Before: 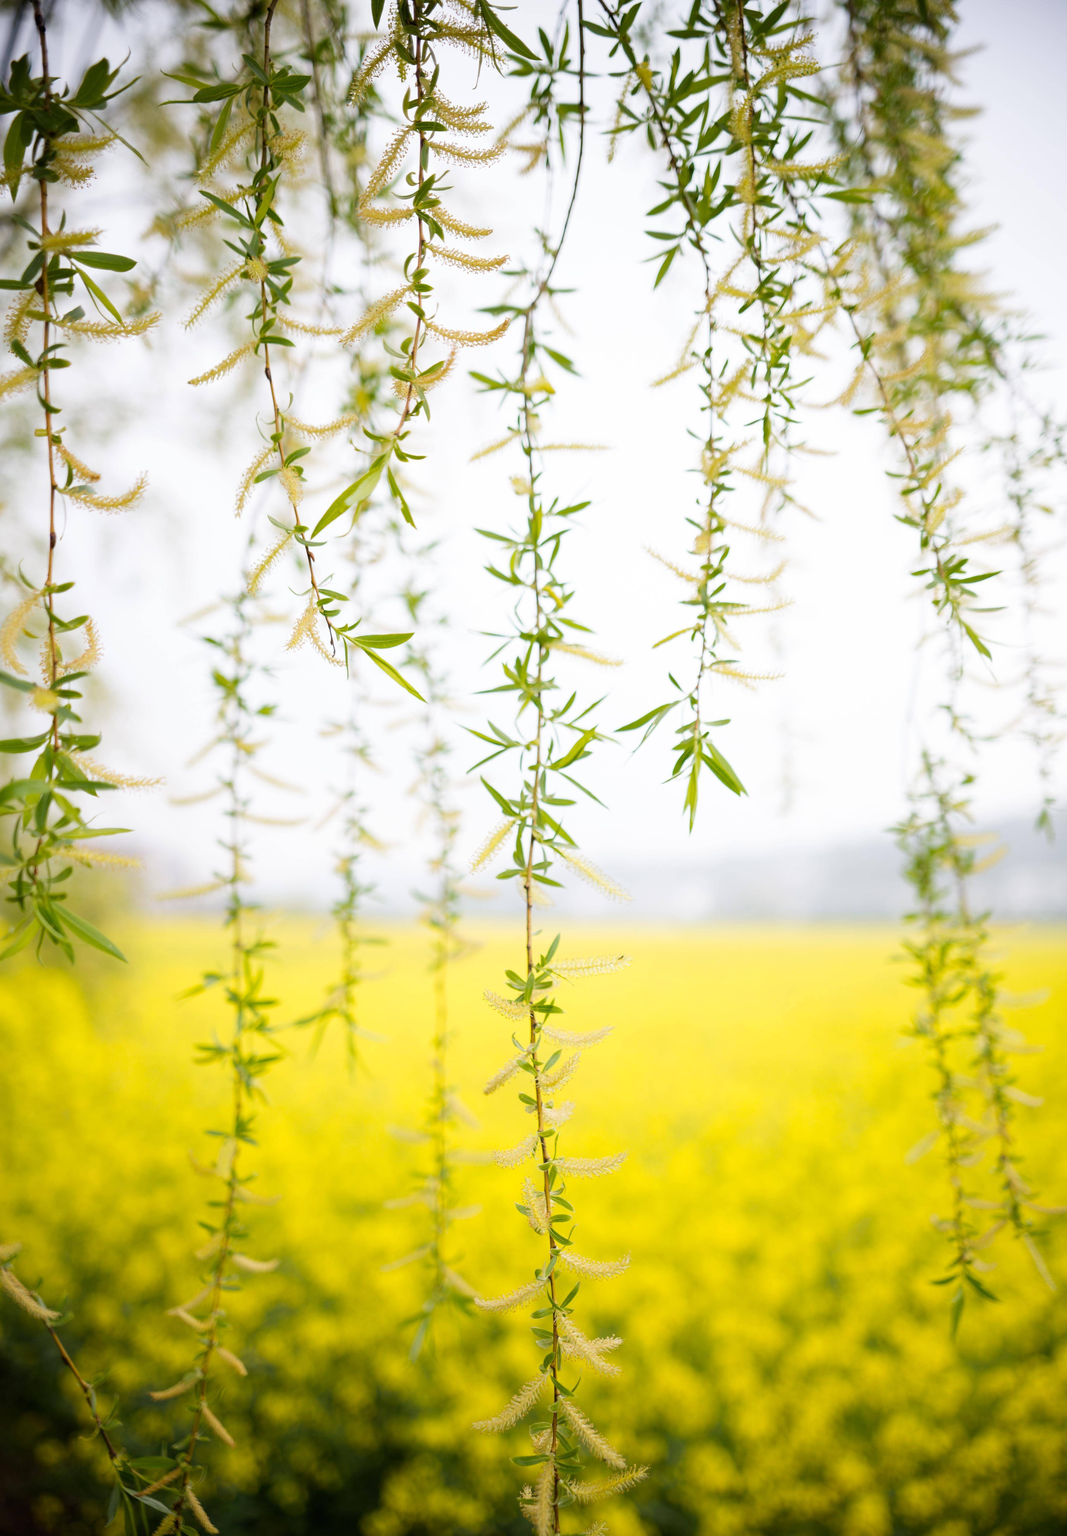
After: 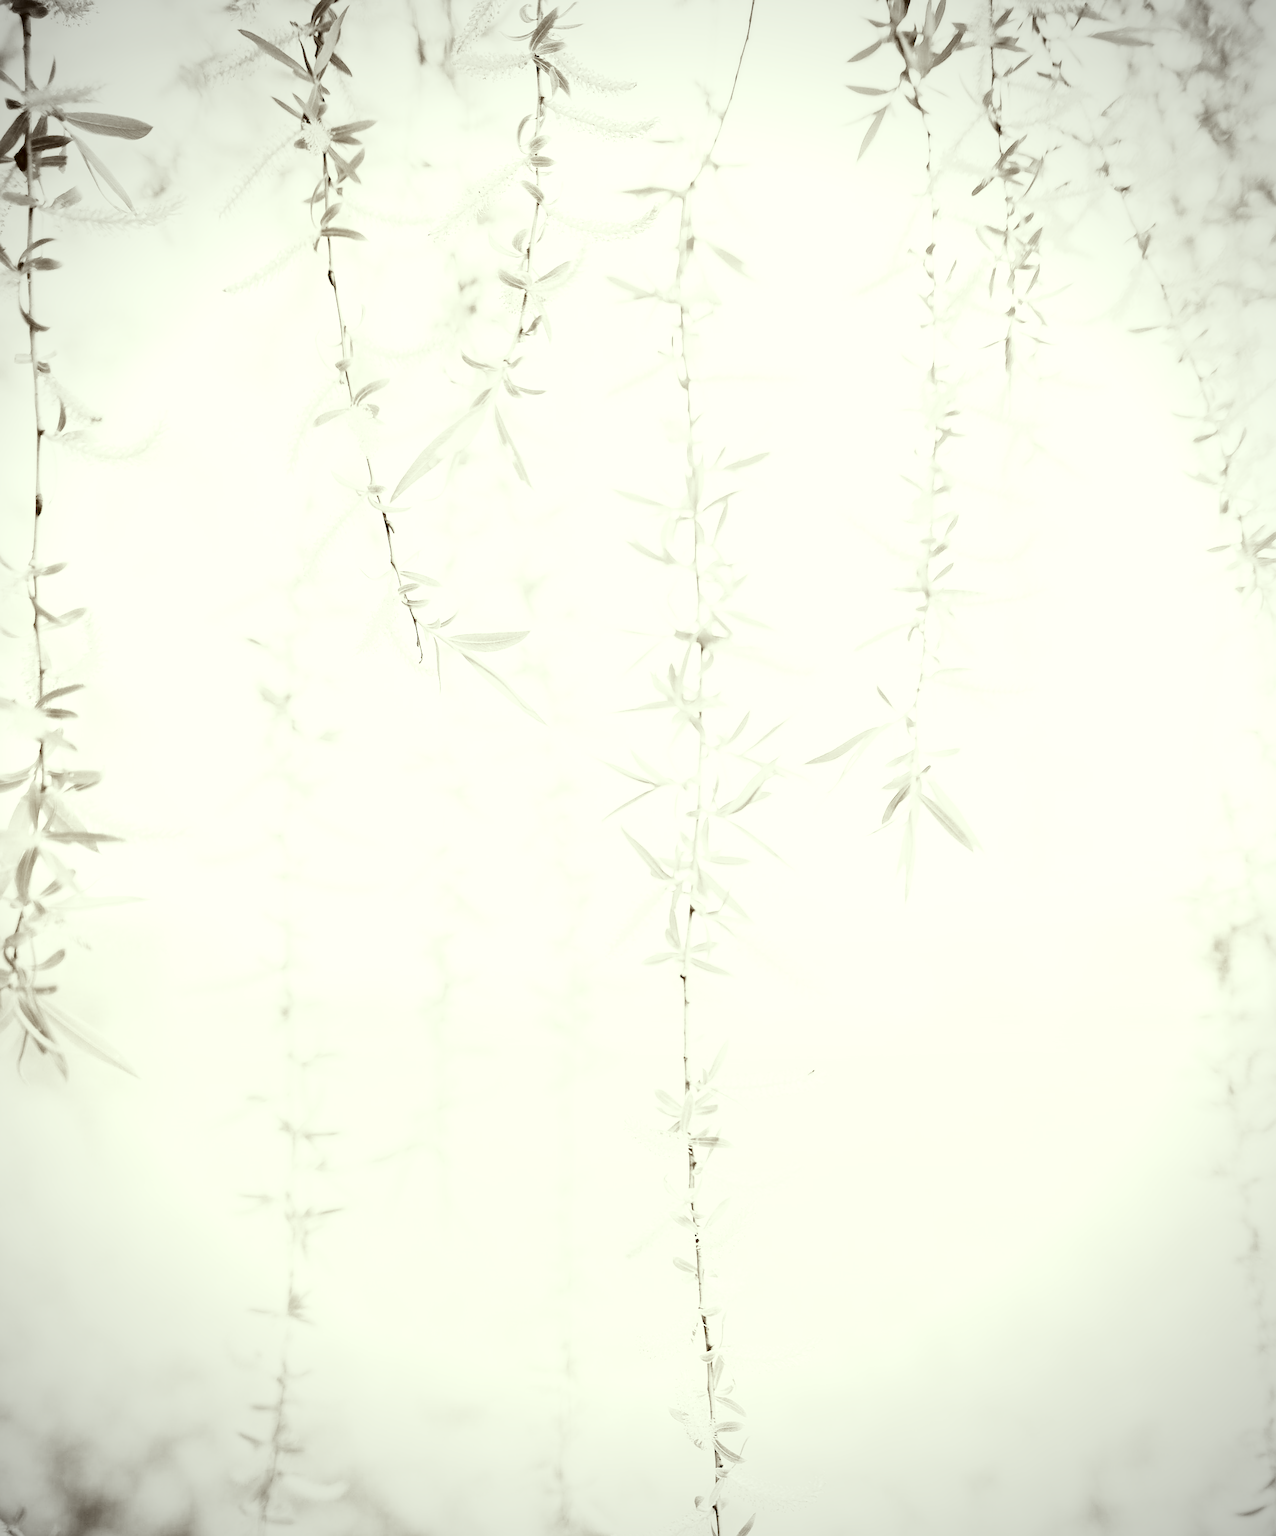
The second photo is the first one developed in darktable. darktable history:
crop and rotate: left 2.285%, top 11.028%, right 9.68%, bottom 15.423%
base curve: curves: ch0 [(0, 0) (0.036, 0.037) (0.121, 0.228) (0.46, 0.76) (0.859, 0.983) (1, 1)], preserve colors none
contrast brightness saturation: contrast 0.222
color calibration: output gray [0.18, 0.41, 0.41, 0], gray › normalize channels true, illuminant F (fluorescent), F source F9 (Cool White Deluxe 4150 K) – high CRI, x 0.374, y 0.373, temperature 4155.73 K, gamut compression 0.029
vignetting: on, module defaults
sharpen: on, module defaults
exposure: black level correction 0, exposure 1.2 EV, compensate exposure bias true, compensate highlight preservation false
color correction: highlights a* -5.31, highlights b* 9.8, shadows a* 9.94, shadows b* 25.03
